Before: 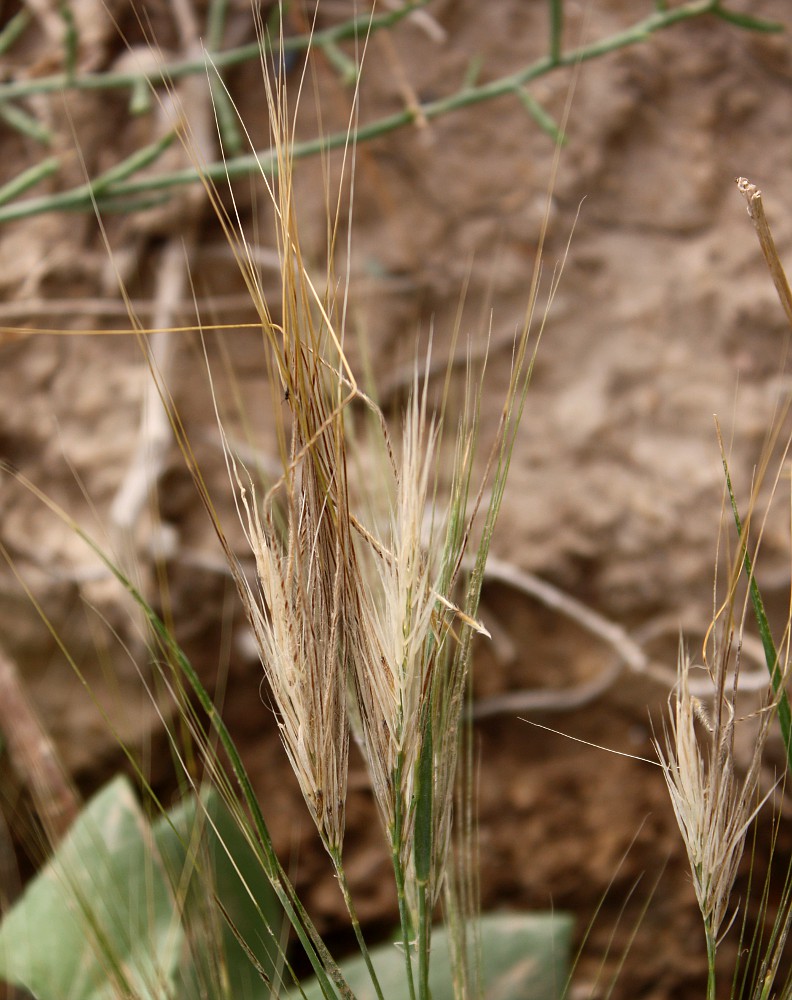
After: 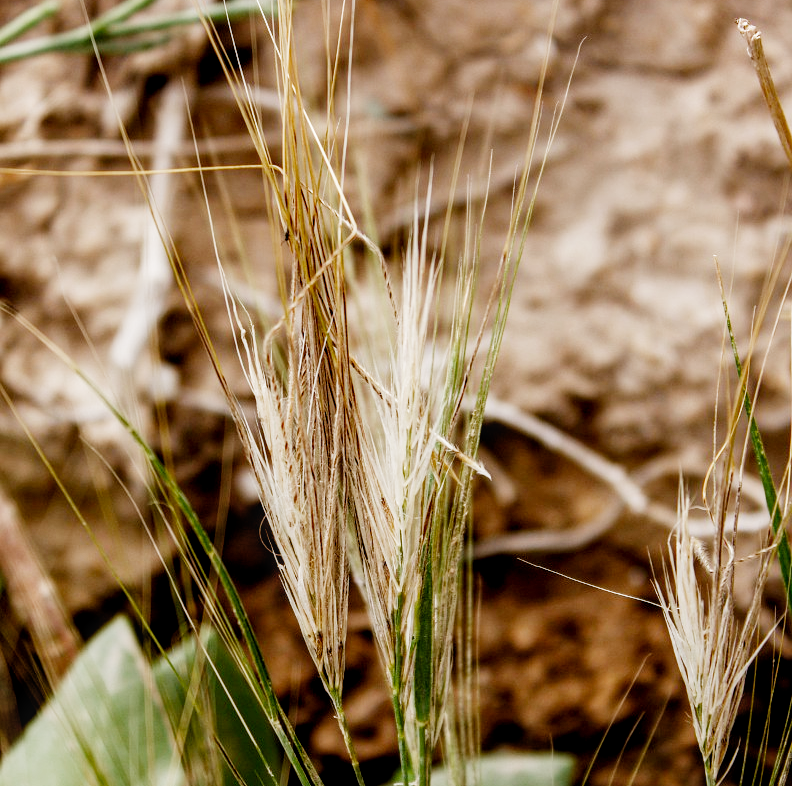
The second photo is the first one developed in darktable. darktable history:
local contrast: on, module defaults
filmic rgb: black relative exposure -5.09 EV, white relative exposure 4 EV, hardness 2.89, contrast 1.301, preserve chrominance no, color science v4 (2020), contrast in shadows soft
exposure: black level correction 0.001, exposure 0.5 EV, compensate highlight preservation false
crop and rotate: top 15.924%, bottom 5.408%
